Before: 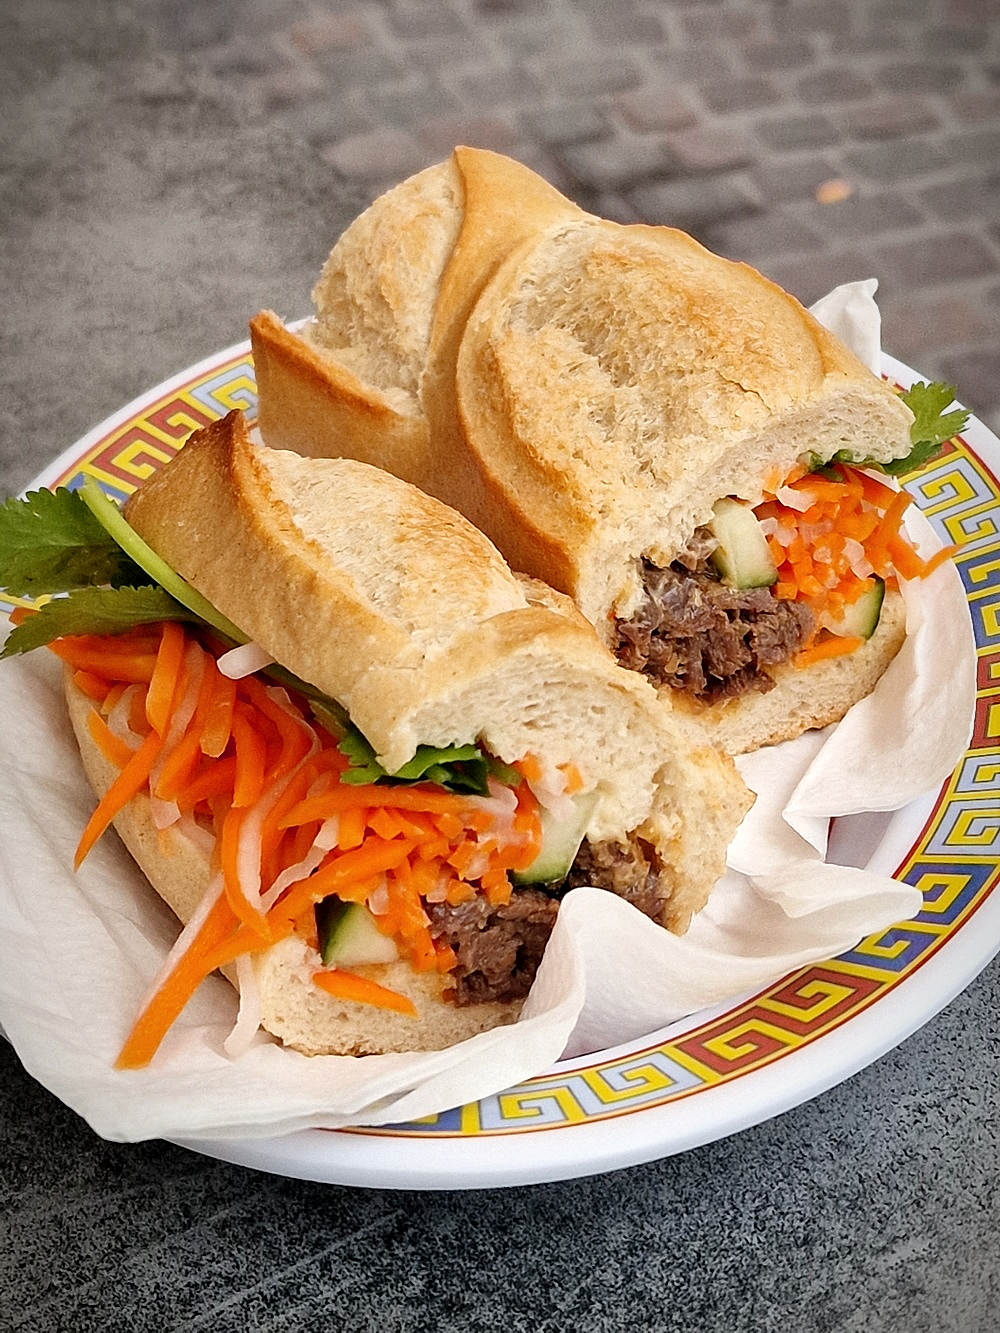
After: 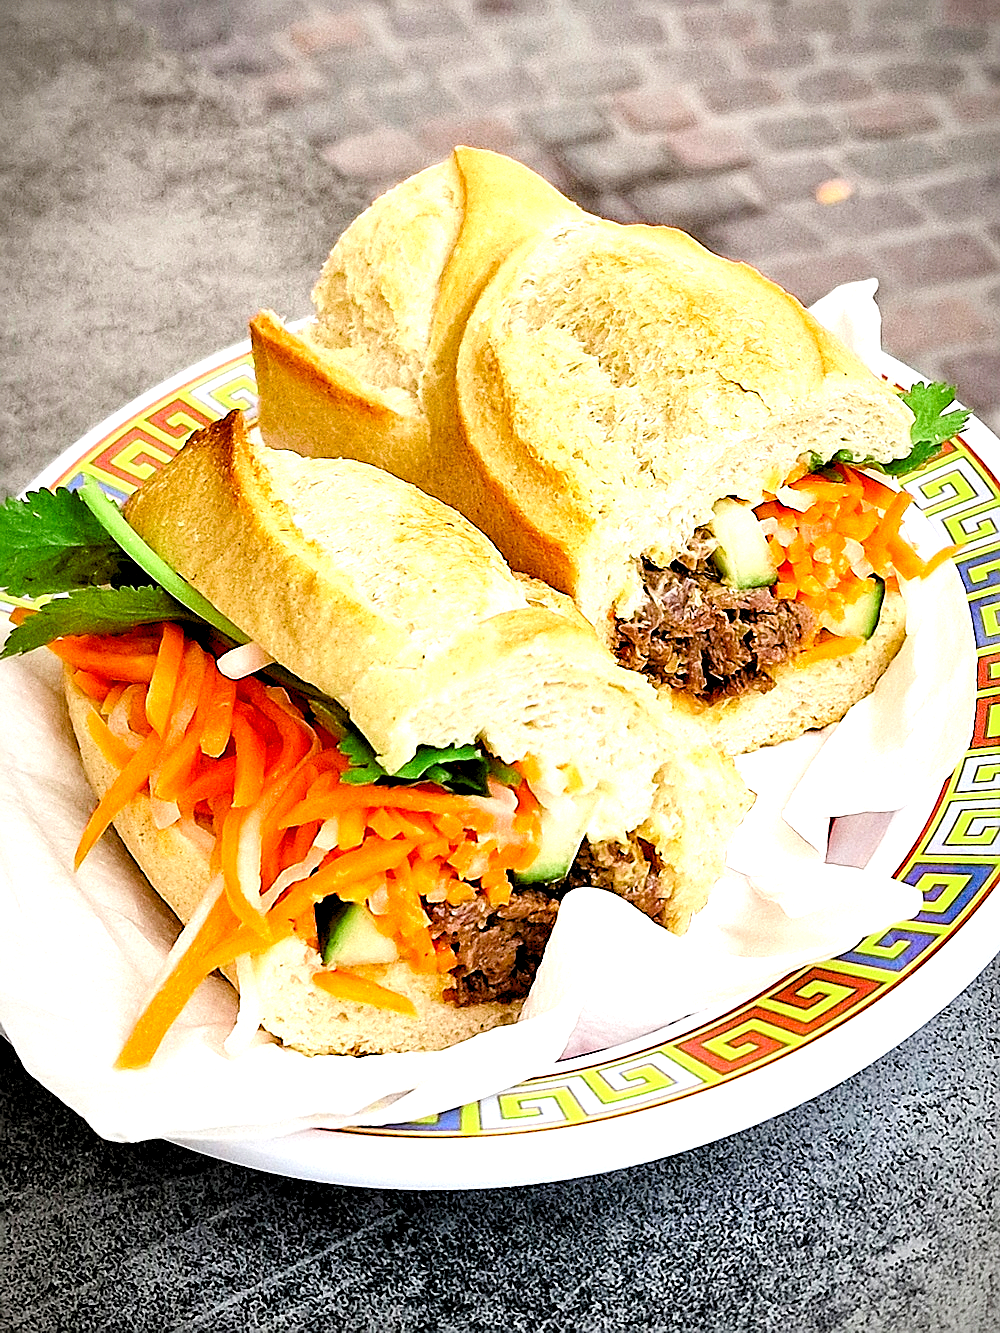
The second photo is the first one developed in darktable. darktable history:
color zones: curves: ch2 [(0, 0.5) (0.143, 0.517) (0.286, 0.571) (0.429, 0.522) (0.571, 0.5) (0.714, 0.5) (0.857, 0.5) (1, 0.5)]
sharpen: on, module defaults
tone equalizer: -8 EV -0.75 EV, -7 EV -0.7 EV, -6 EV -0.6 EV, -5 EV -0.4 EV, -3 EV 0.4 EV, -2 EV 0.6 EV, -1 EV 0.7 EV, +0 EV 0.75 EV, edges refinement/feathering 500, mask exposure compensation -1.57 EV, preserve details no
levels: black 3.83%, white 90.64%, levels [0.044, 0.416, 0.908]
color balance rgb: perceptual saturation grading › global saturation 20%, perceptual saturation grading › highlights -25%, perceptual saturation grading › shadows 25%
